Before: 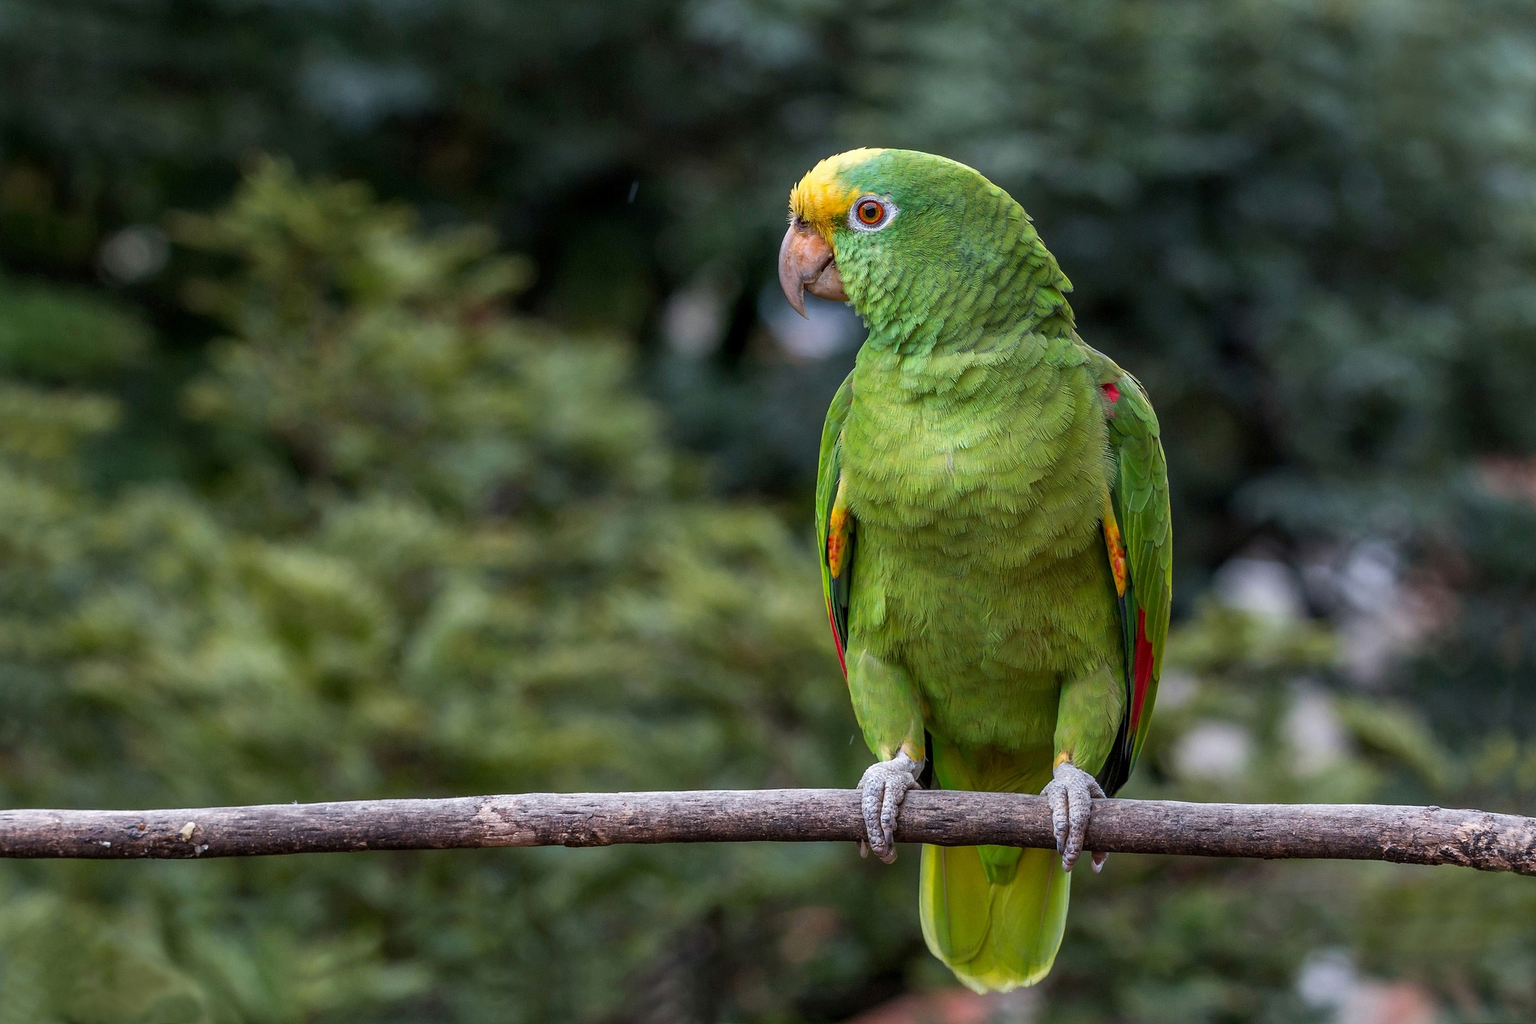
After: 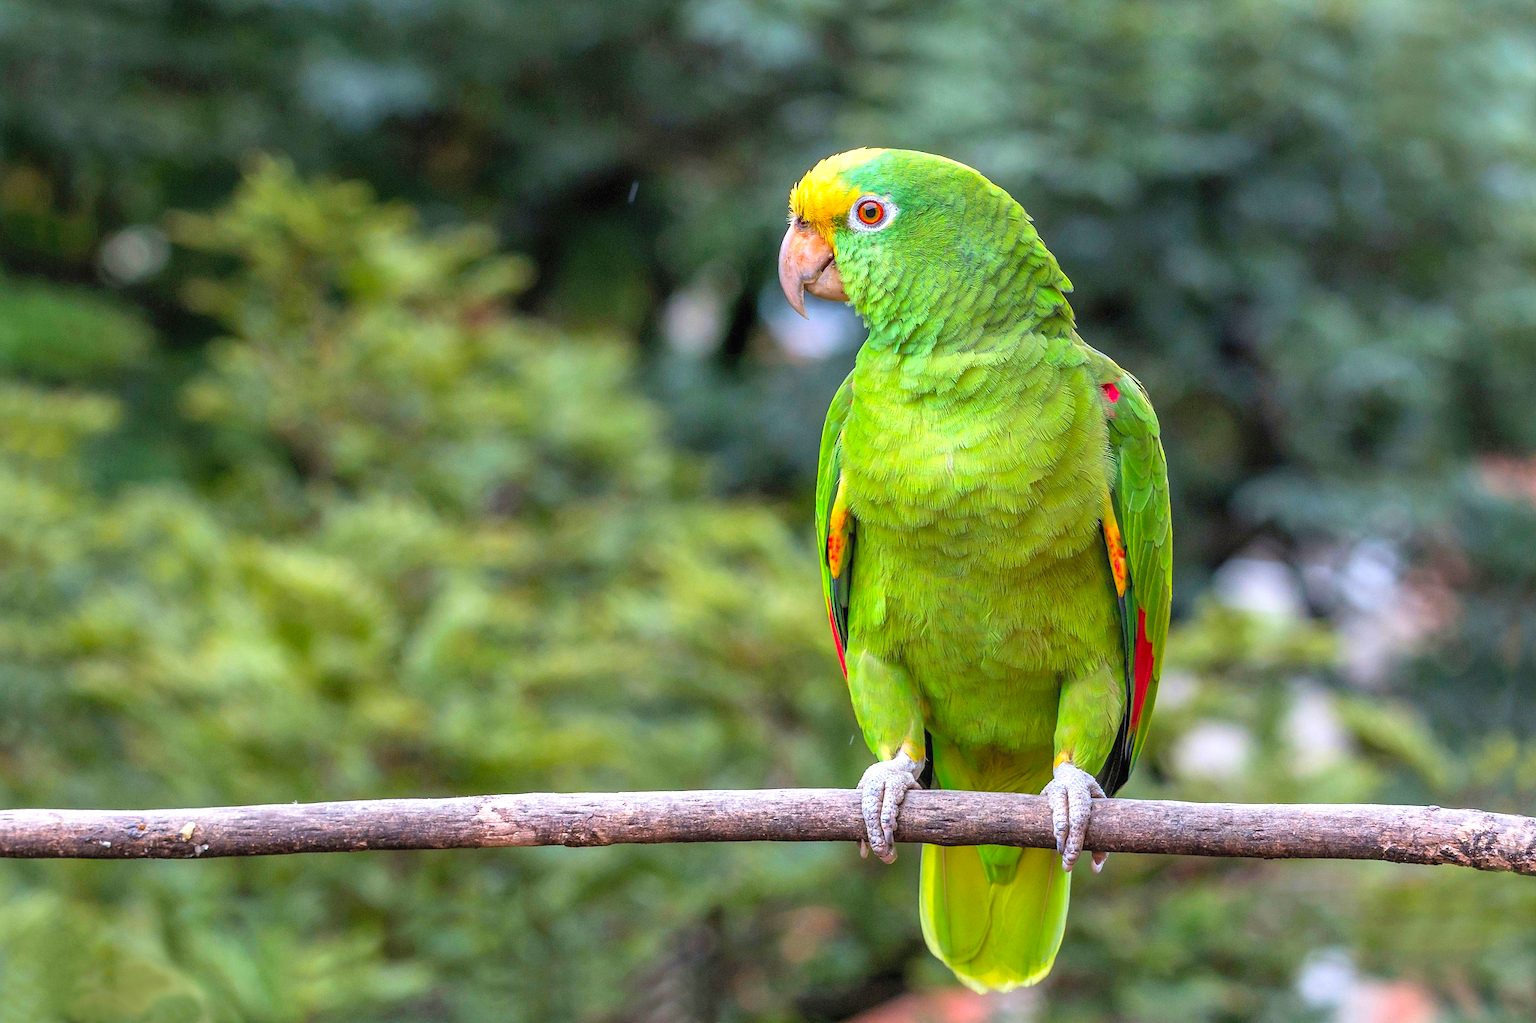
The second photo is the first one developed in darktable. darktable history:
contrast brightness saturation: contrast 0.066, brightness 0.18, saturation 0.413
exposure: black level correction 0, exposure 0.686 EV, compensate highlight preservation false
